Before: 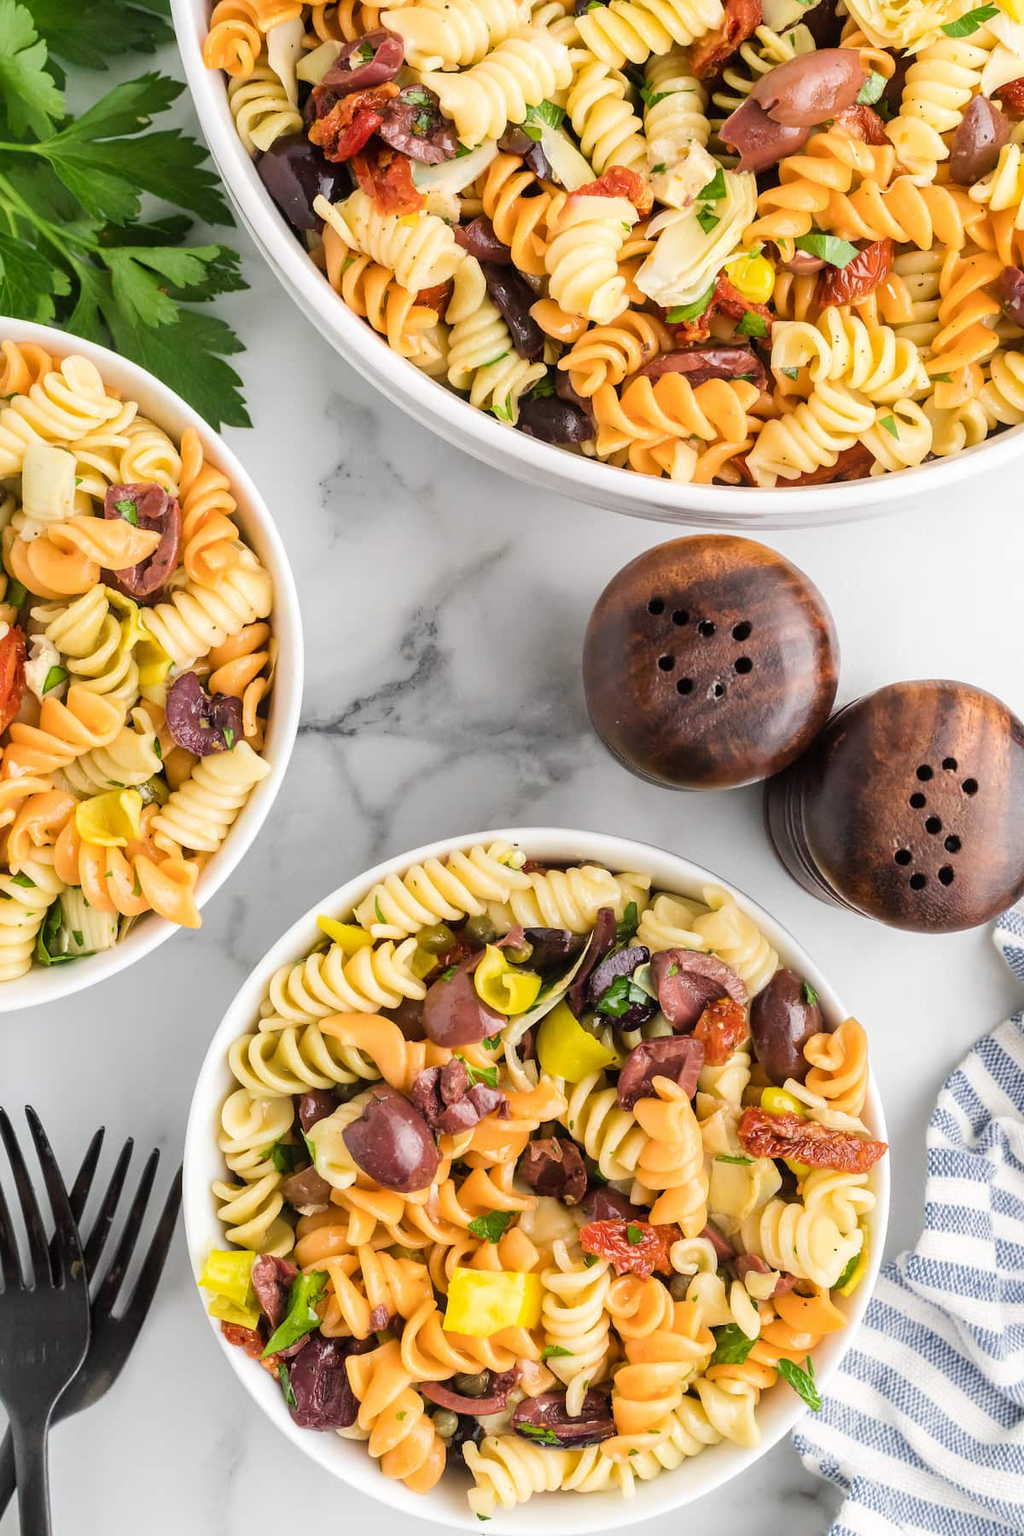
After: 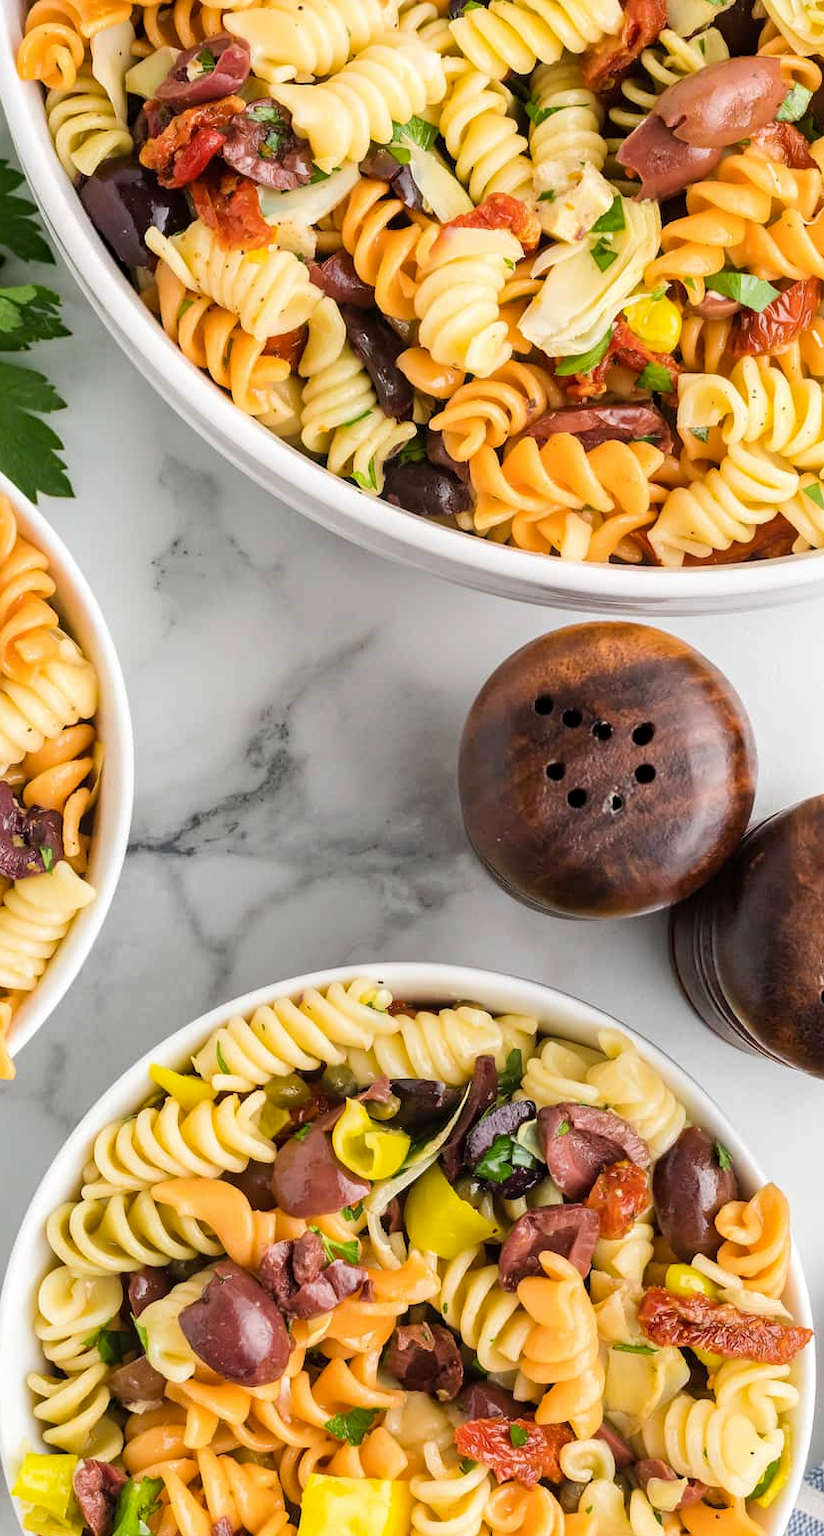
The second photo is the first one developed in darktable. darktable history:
haze removal: on, module defaults
crop: left 18.479%, right 12.2%, bottom 13.971%
